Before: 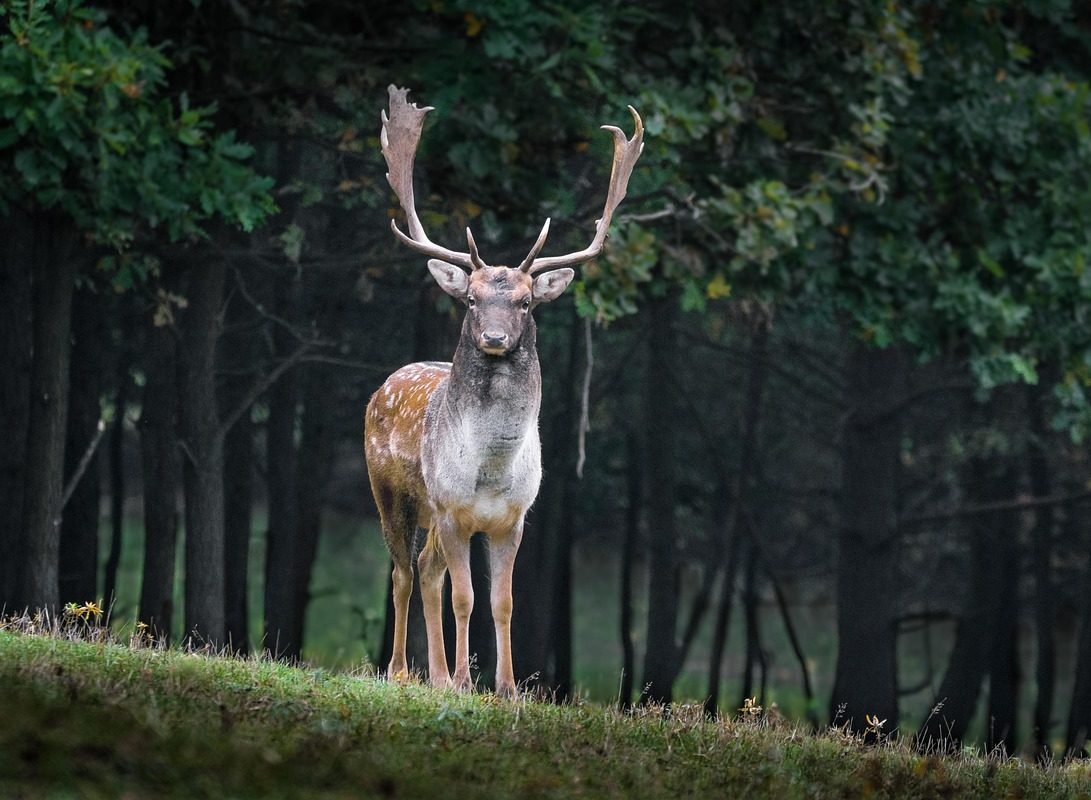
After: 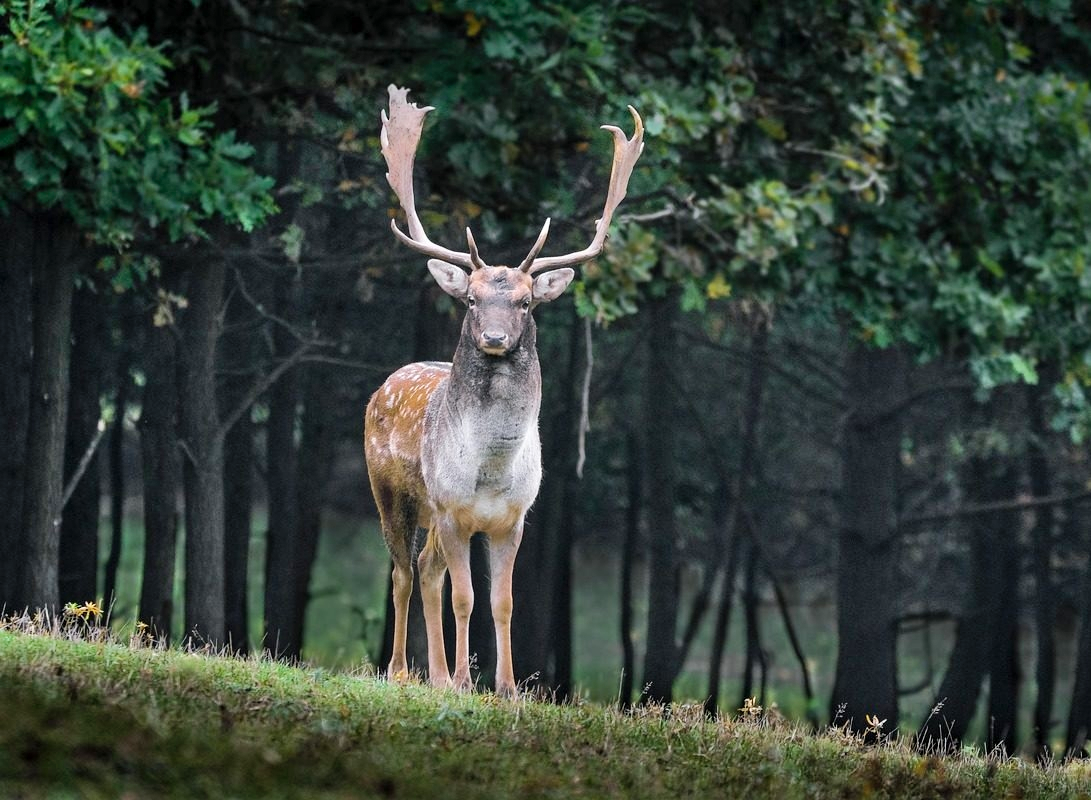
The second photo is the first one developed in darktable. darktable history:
shadows and highlights: shadows color adjustment 97.66%, soften with gaussian
exposure: black level correction 0.001, exposure 0.014 EV, compensate highlight preservation false
